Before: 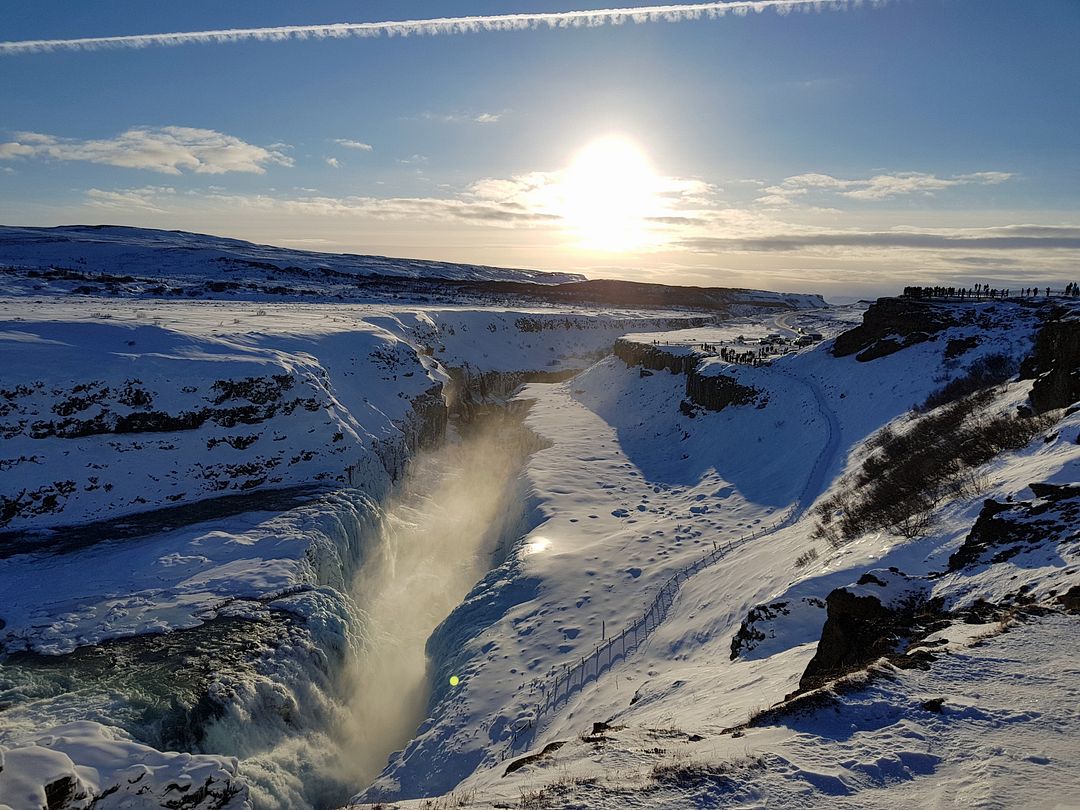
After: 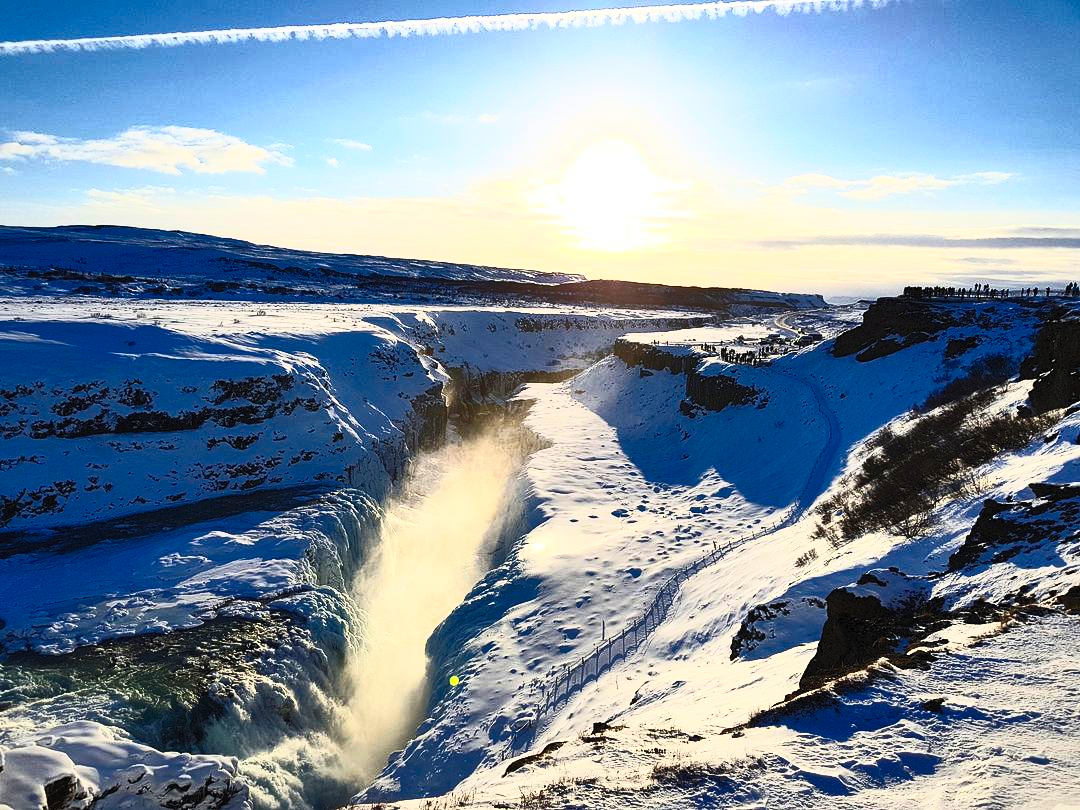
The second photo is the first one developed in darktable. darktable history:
contrast brightness saturation: contrast 0.845, brightness 0.589, saturation 0.581
